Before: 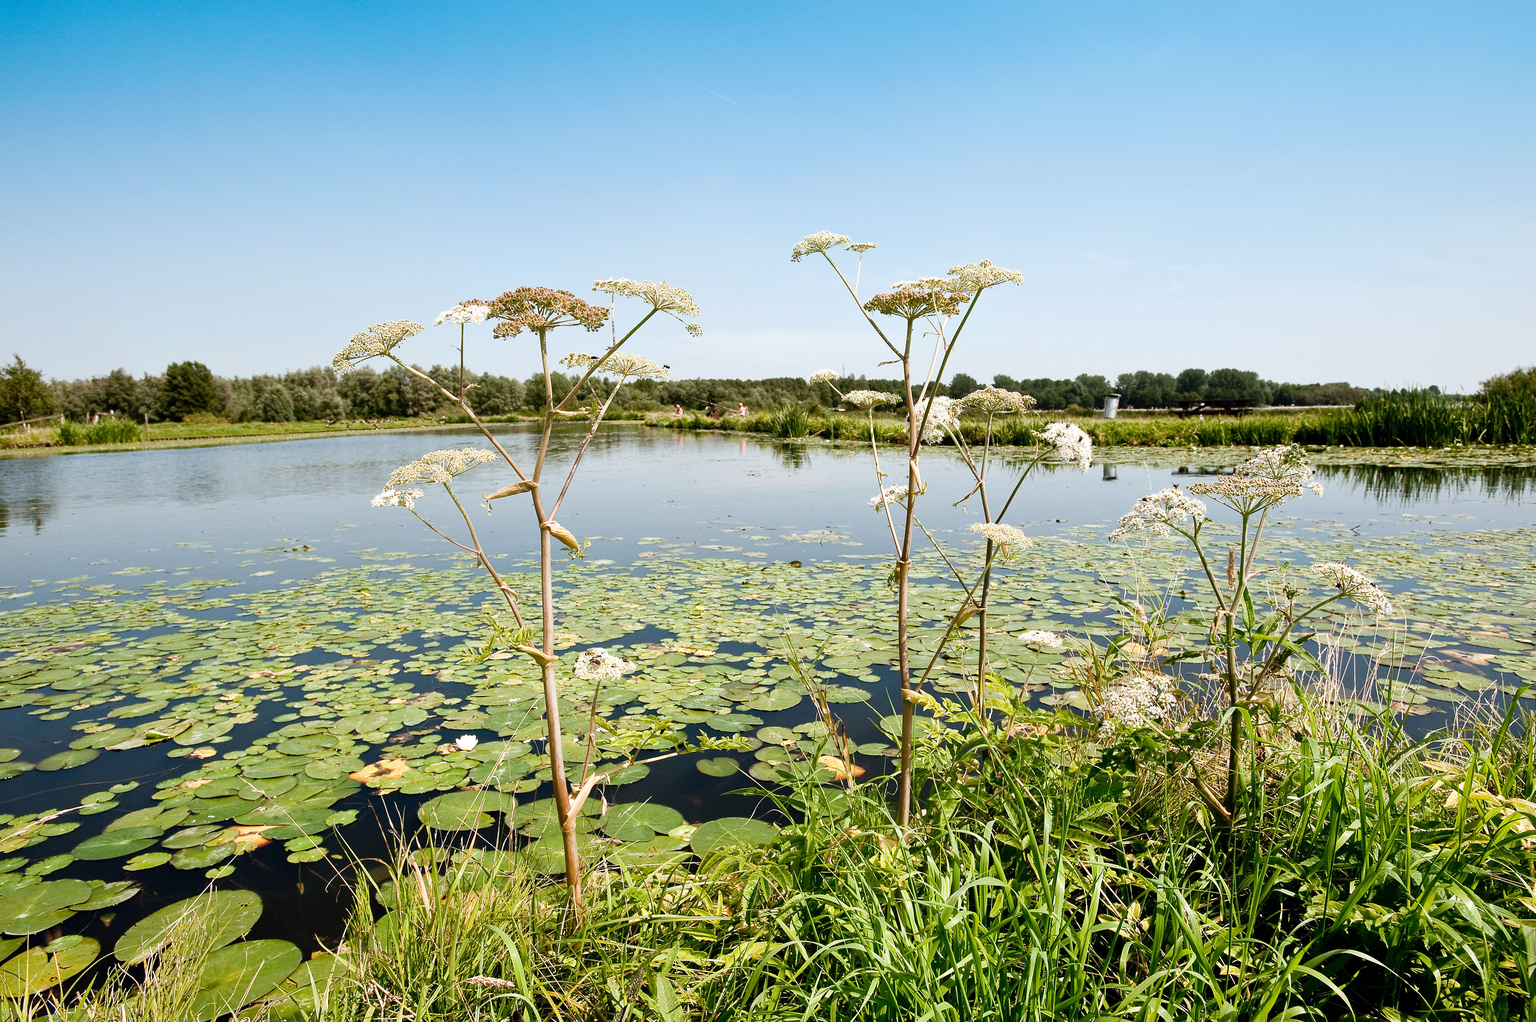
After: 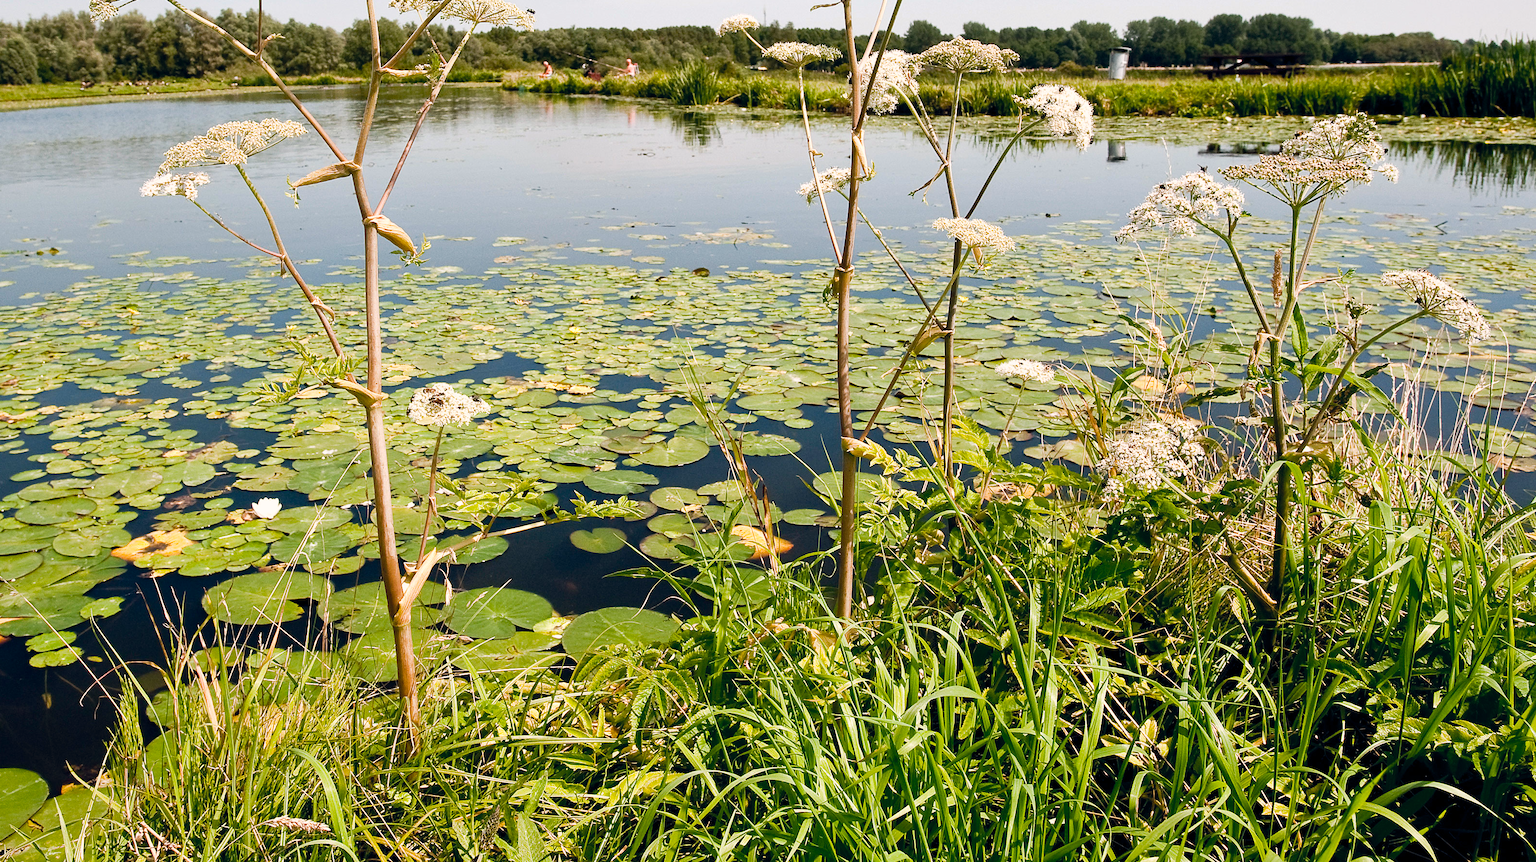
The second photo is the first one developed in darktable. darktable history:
color balance rgb: shadows lift › hue 87.51°, highlights gain › chroma 1.62%, highlights gain › hue 55.1°, global offset › chroma 0.06%, global offset › hue 253.66°, linear chroma grading › global chroma 0.5%, perceptual saturation grading › global saturation 16.38%
crop and rotate: left 17.299%, top 35.115%, right 7.015%, bottom 1.024%
levels: levels [0, 0.499, 1]
